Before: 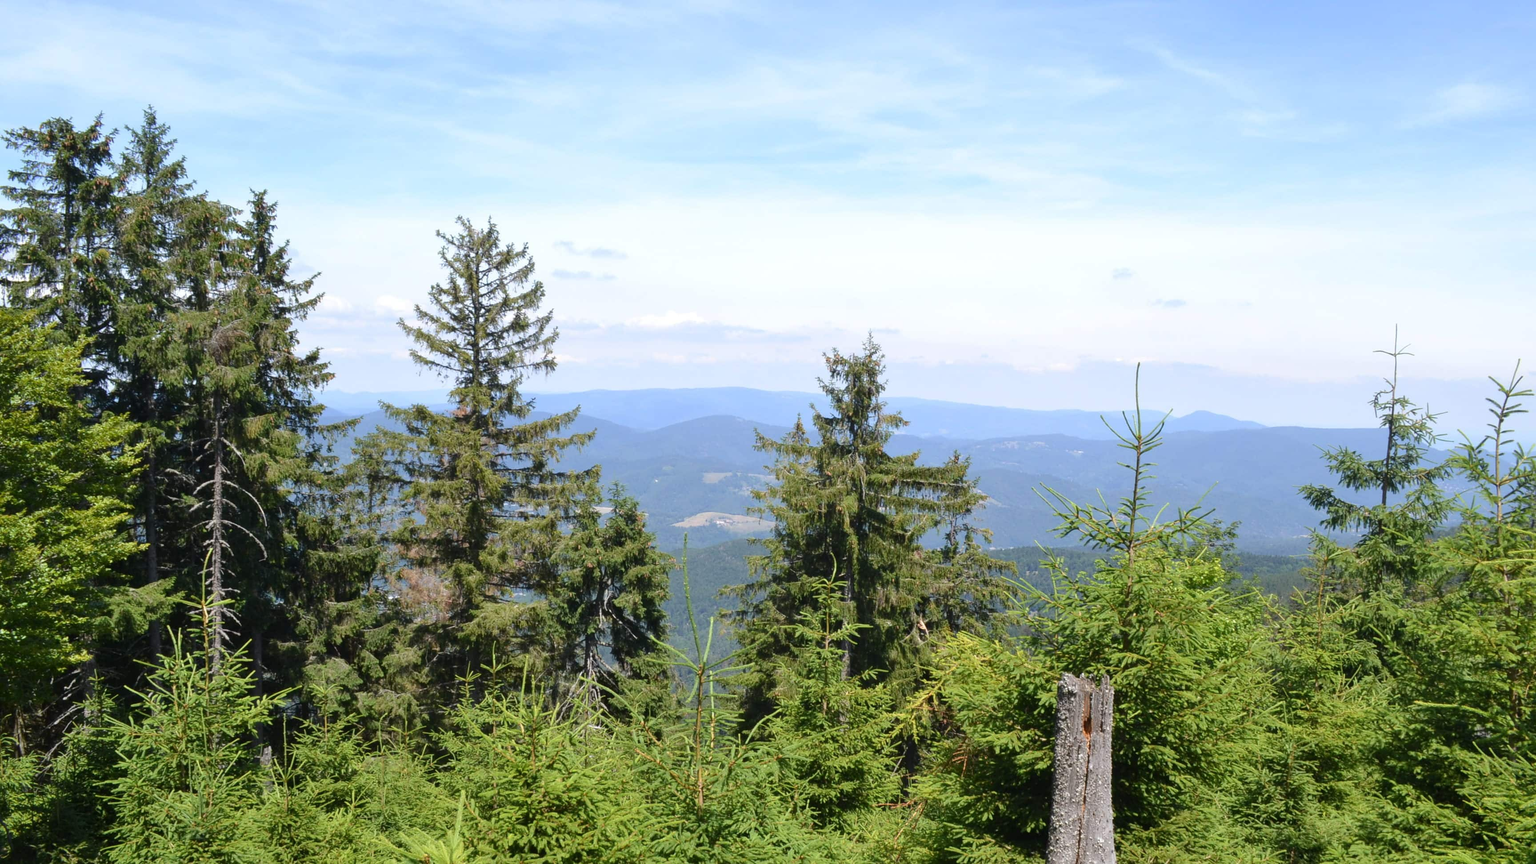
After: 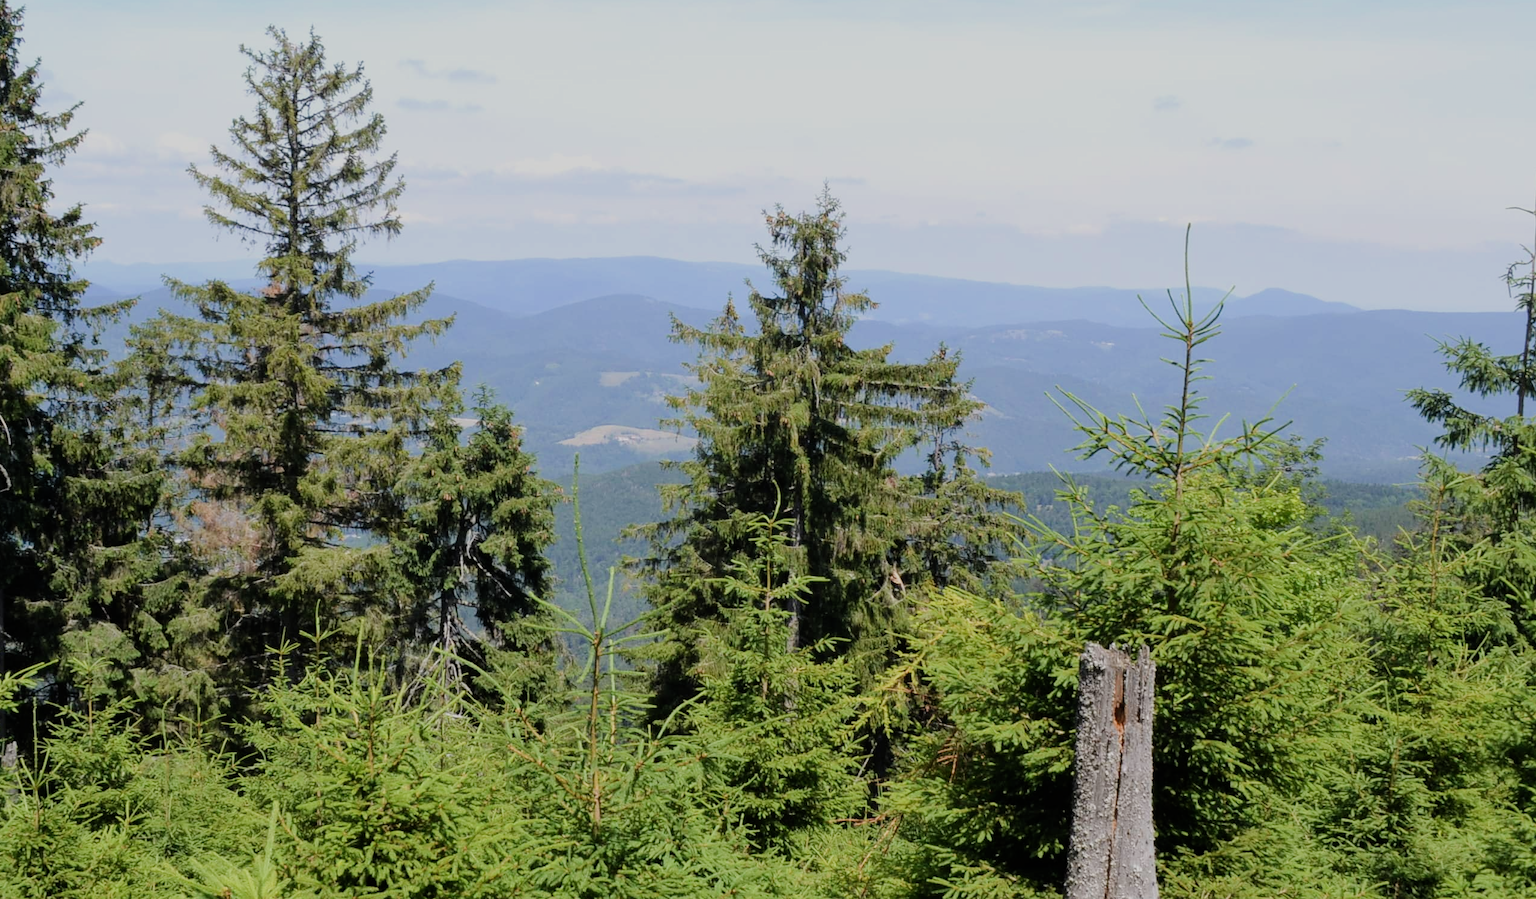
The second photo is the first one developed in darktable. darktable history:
crop: left 16.871%, top 22.857%, right 9.116%
filmic rgb: black relative exposure -7.32 EV, white relative exposure 5.09 EV, hardness 3.2
